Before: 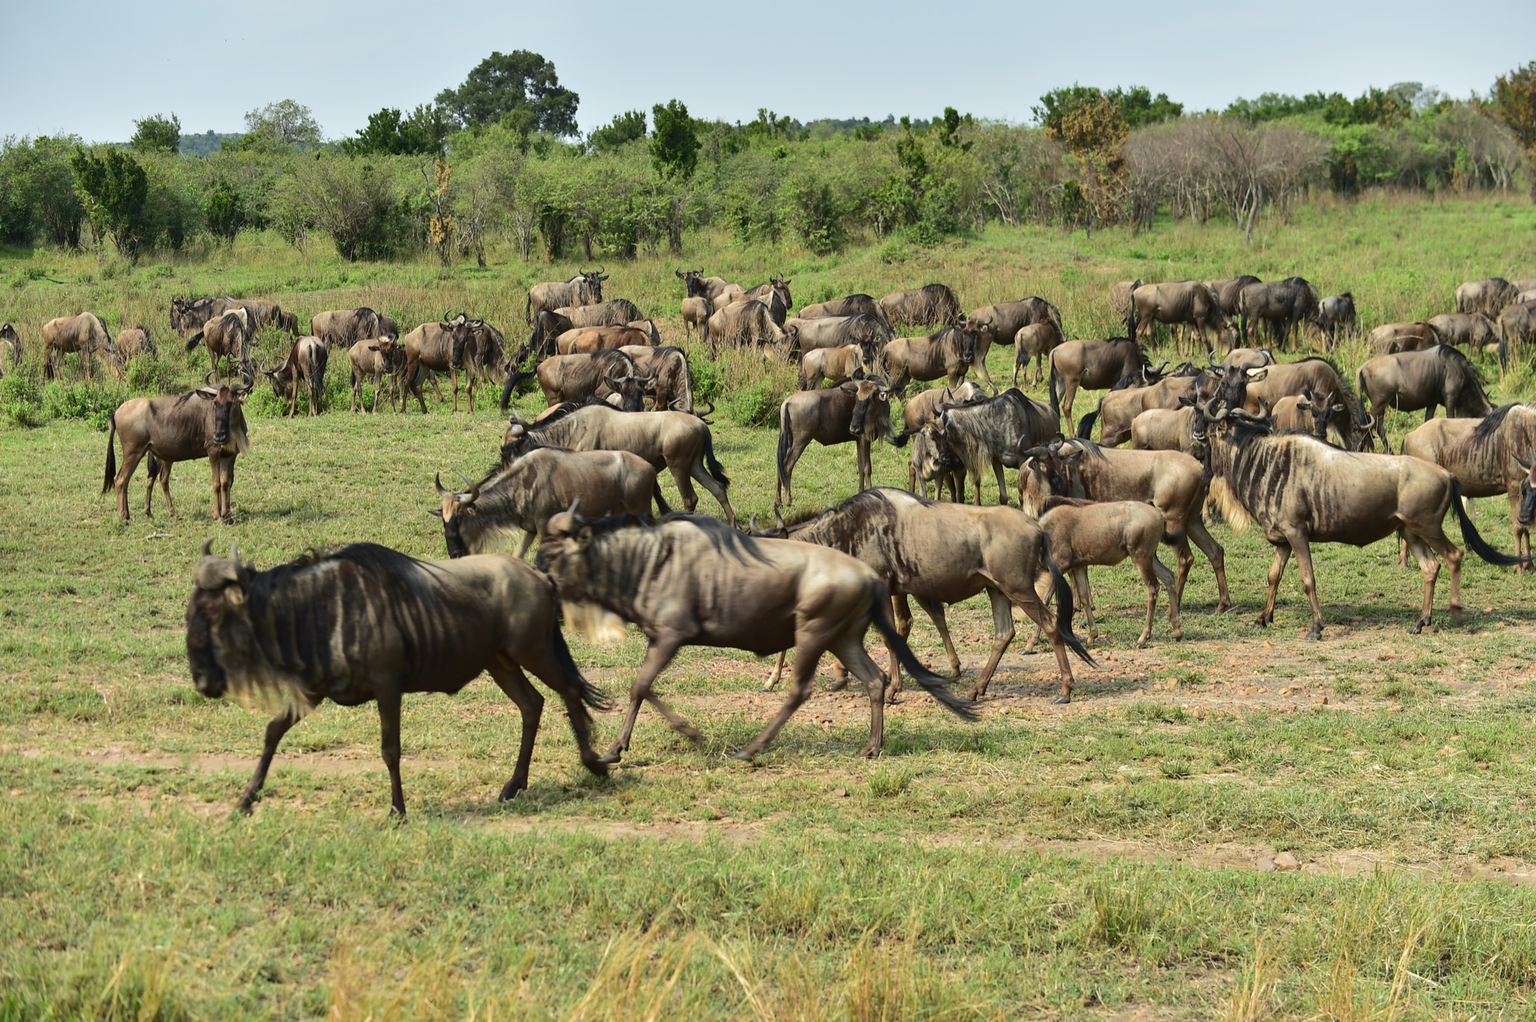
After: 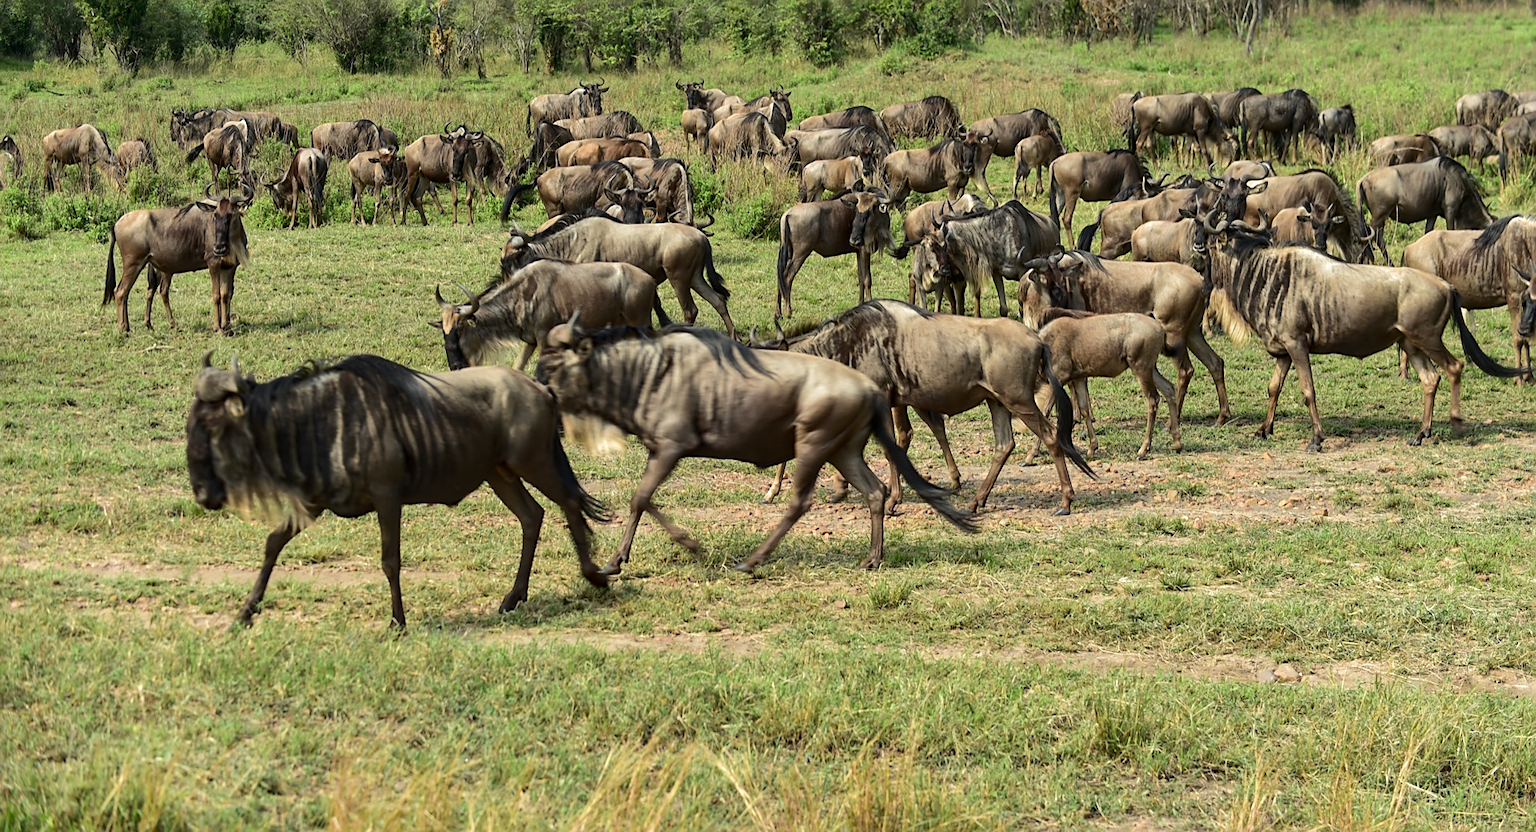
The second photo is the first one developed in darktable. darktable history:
sharpen: on, module defaults
exposure: black level correction 0.001, exposure 0.015 EV, compensate highlight preservation false
crop and rotate: top 18.421%
local contrast: on, module defaults
color calibration: illuminant same as pipeline (D50), adaptation none (bypass), x 0.333, y 0.334, temperature 5007.98 K, saturation algorithm version 1 (2020)
contrast equalizer: octaves 7, y [[0.5 ×4, 0.467, 0.376], [0.5 ×6], [0.5 ×6], [0 ×6], [0 ×6]]
